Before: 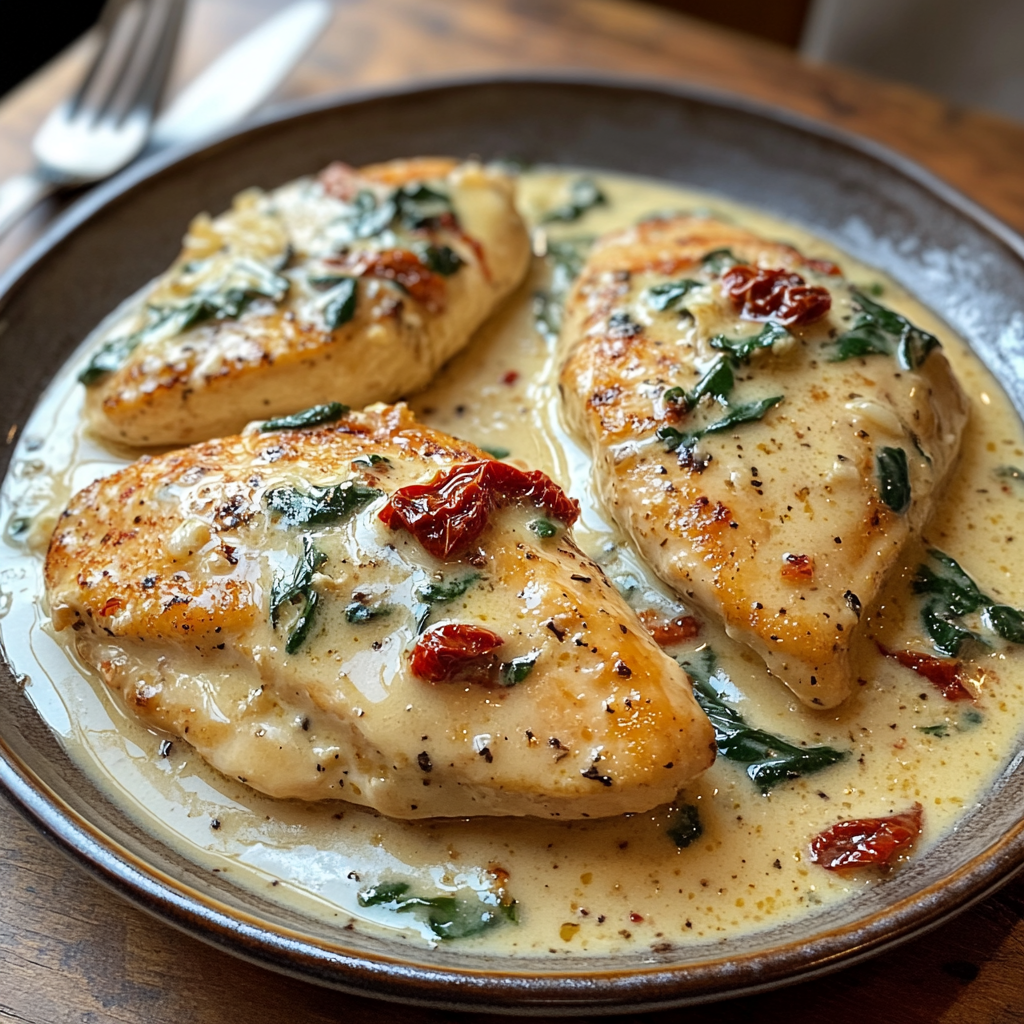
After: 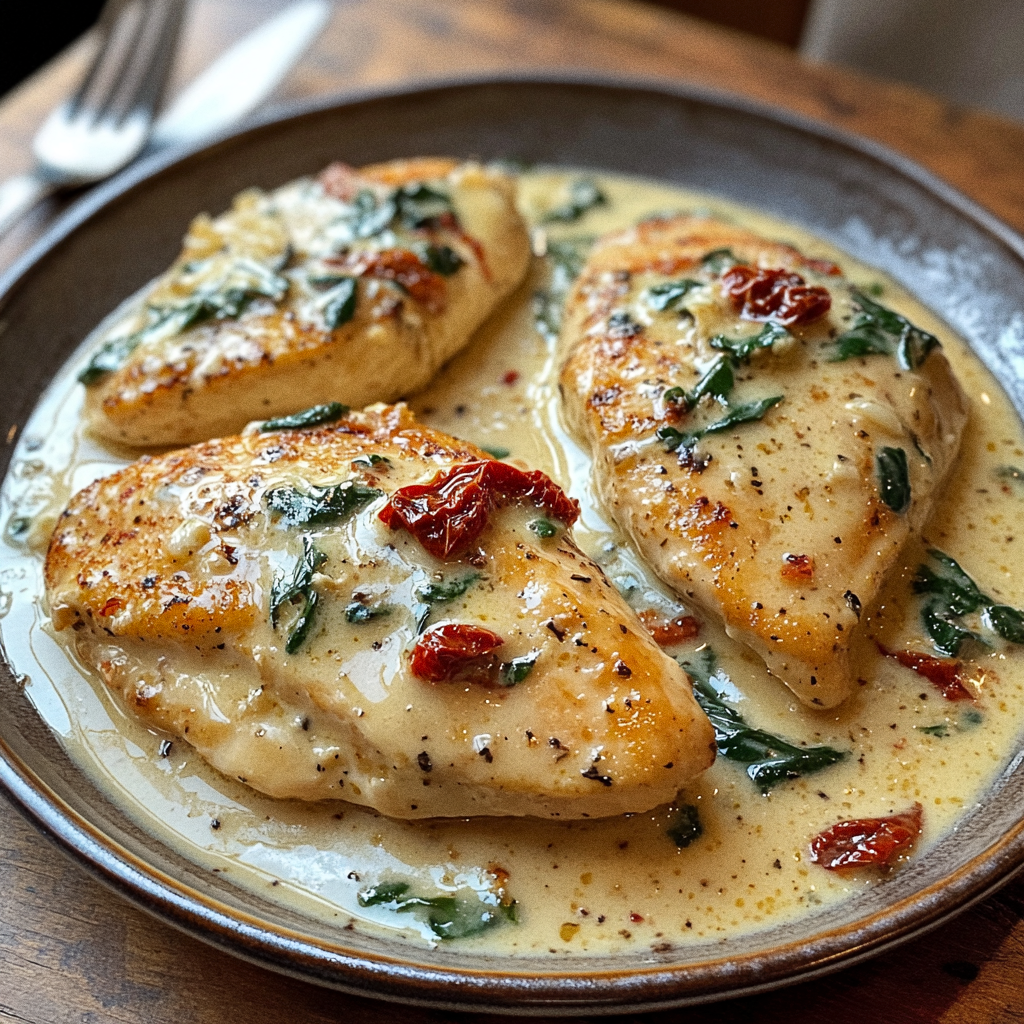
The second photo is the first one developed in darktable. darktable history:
grain: coarseness 0.47 ISO
shadows and highlights: low approximation 0.01, soften with gaussian
